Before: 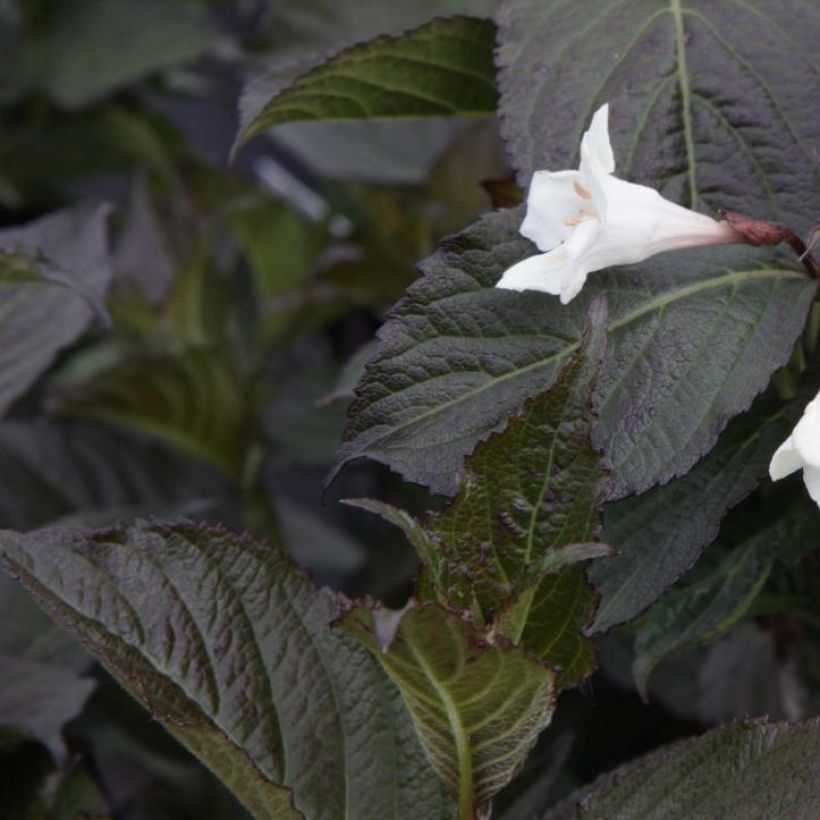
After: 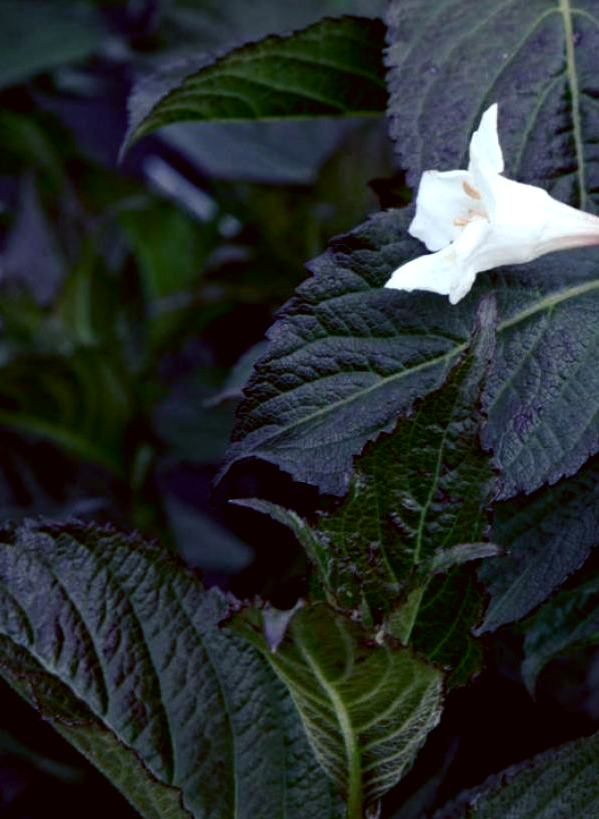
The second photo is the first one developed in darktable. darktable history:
color balance rgb: shadows lift › luminance -40.987%, shadows lift › chroma 14.42%, shadows lift › hue 257.14°, global offset › luminance -0.876%, perceptual saturation grading › global saturation 0.323%
haze removal: compatibility mode true
crop: left 13.562%, top 0%, right 13.357%
color correction: highlights a* -5.09, highlights b* -4.38, shadows a* 3.9, shadows b* 4.22
tone equalizer: -8 EV -0.409 EV, -7 EV -0.362 EV, -6 EV -0.366 EV, -5 EV -0.261 EV, -3 EV 0.188 EV, -2 EV 0.333 EV, -1 EV 0.381 EV, +0 EV 0.401 EV, edges refinement/feathering 500, mask exposure compensation -1.57 EV, preserve details no
